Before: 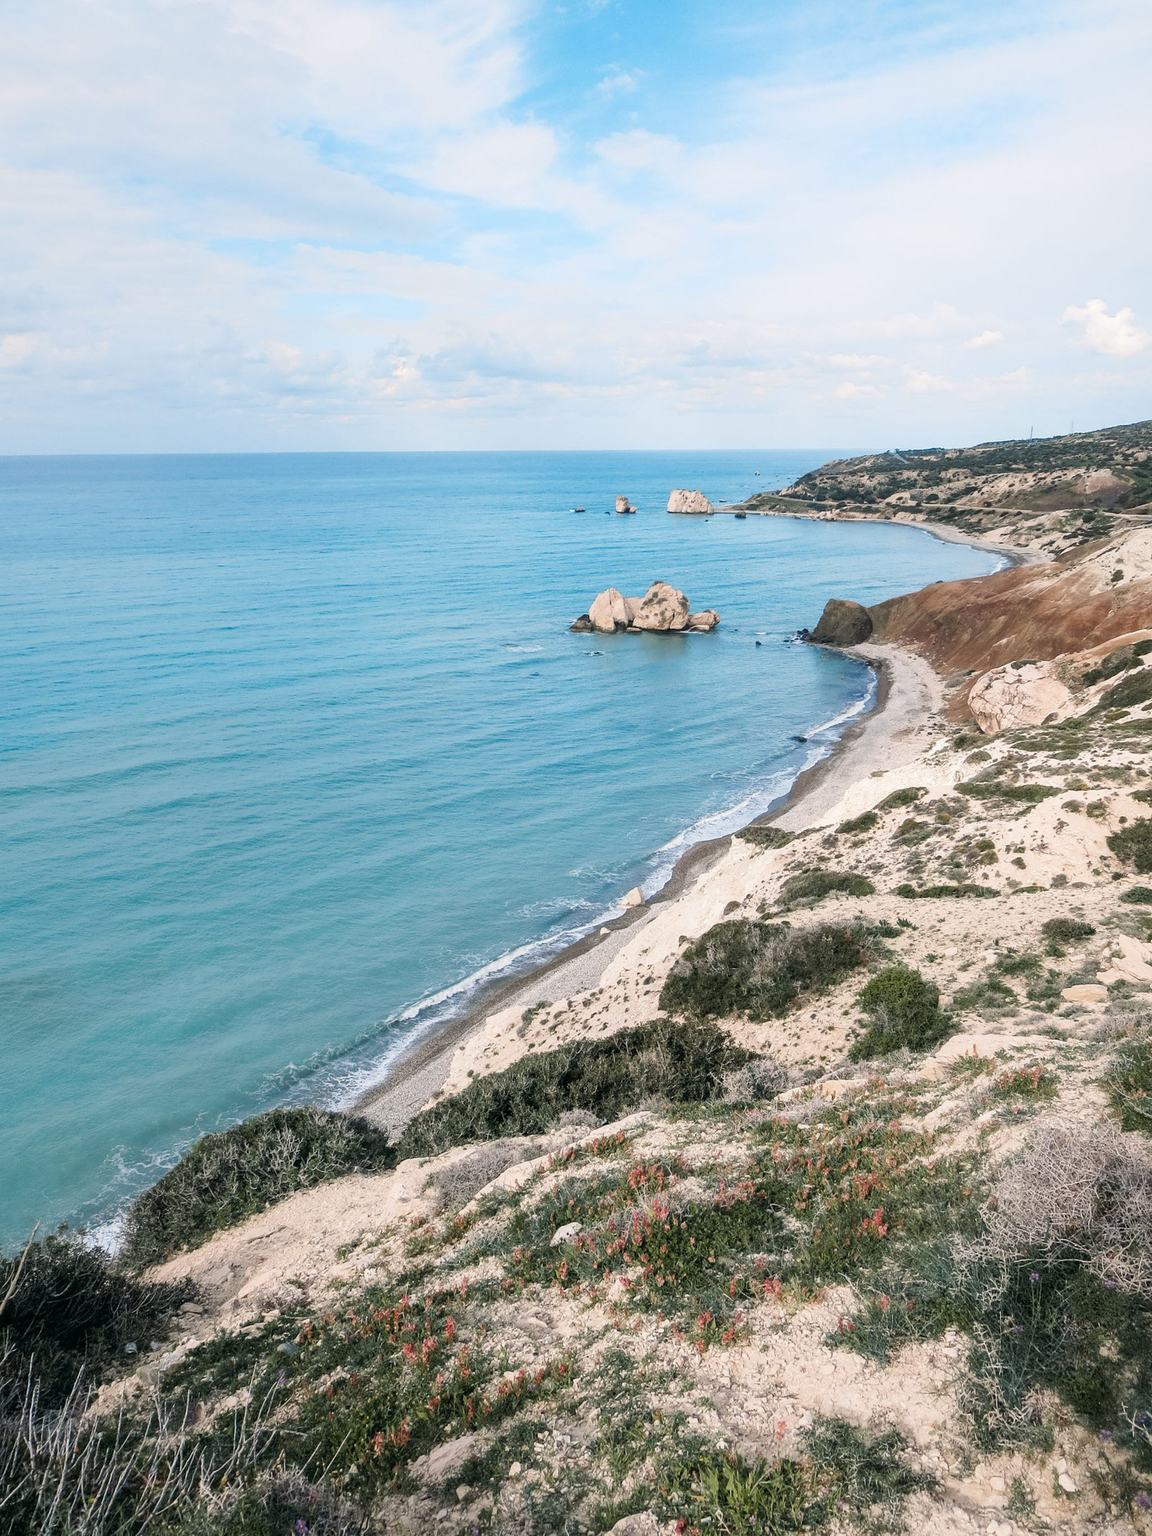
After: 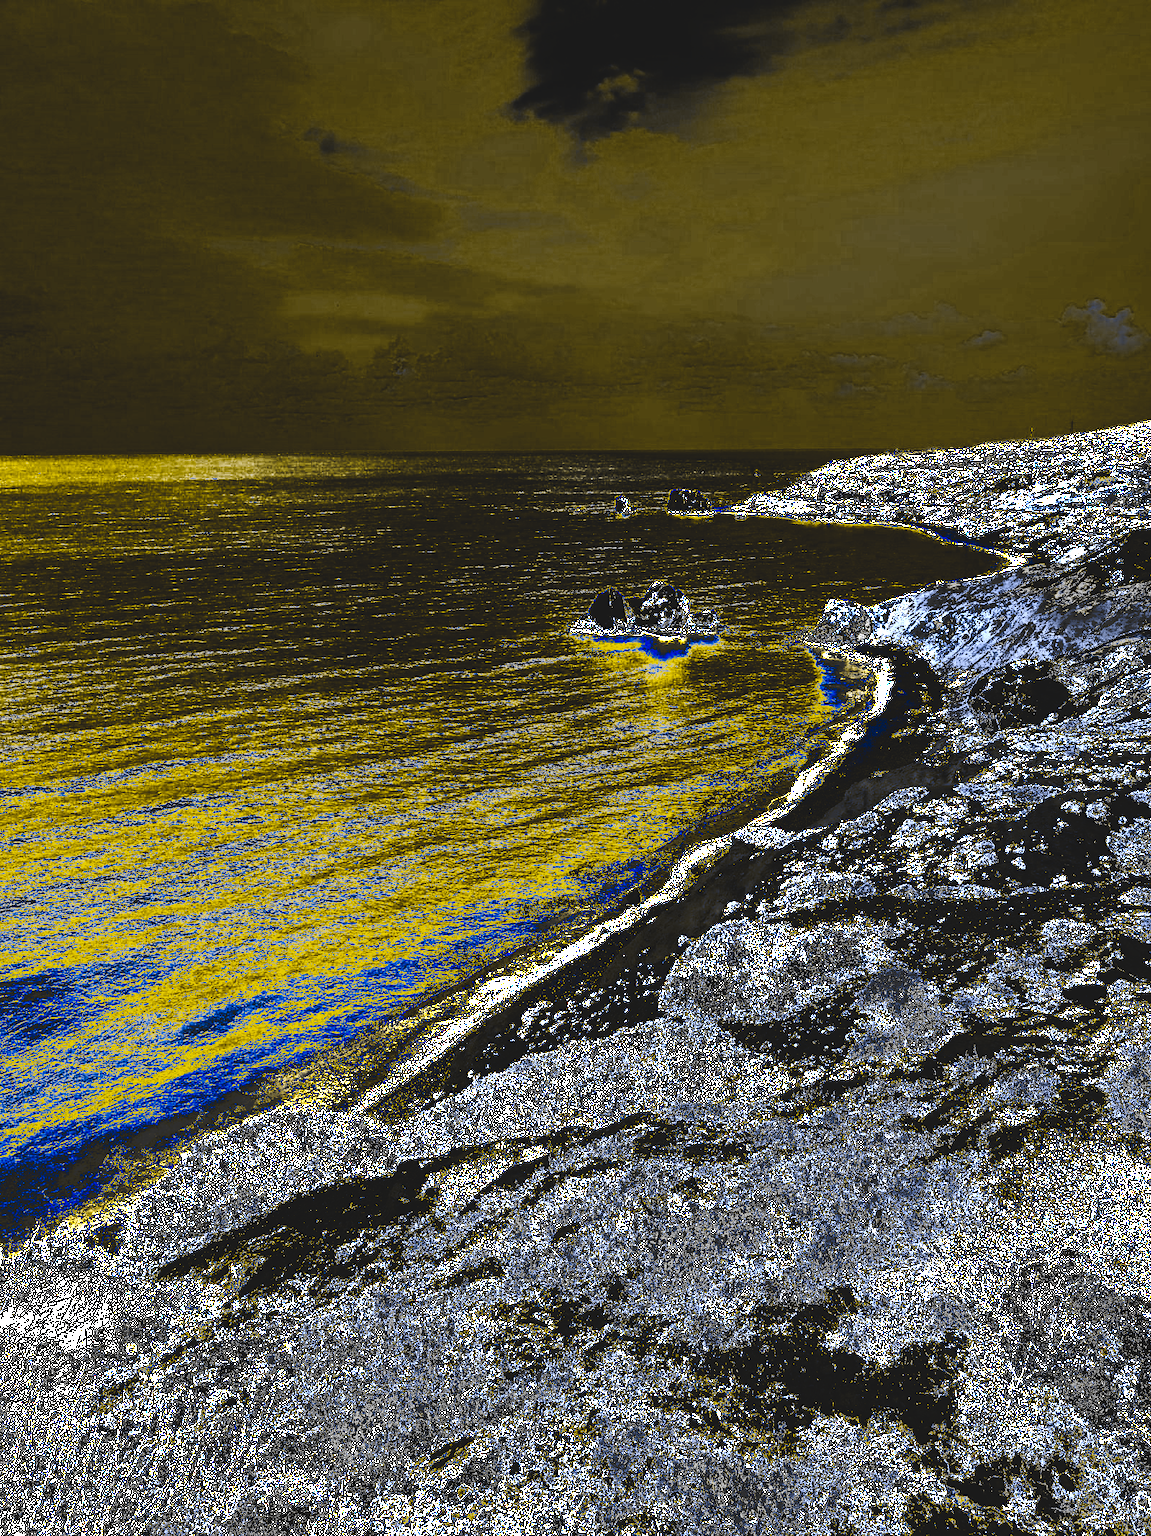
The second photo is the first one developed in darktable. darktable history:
tone curve: curves: ch0 [(0, 0) (0.003, 0.99) (0.011, 0.983) (0.025, 0.934) (0.044, 0.719) (0.069, 0.382) (0.1, 0.204) (0.136, 0.093) (0.177, 0.094) (0.224, 0.093) (0.277, 0.098) (0.335, 0.214) (0.399, 0.616) (0.468, 0.827) (0.543, 0.464) (0.623, 0.145) (0.709, 0.127) (0.801, 0.187) (0.898, 0.203) (1, 1)], preserve colors none
color look up table: target L [0.003, 0.001, 32.84, 34.55, 34.1, 31.73, 34.03, 33.18, 32.76, 107.33, 105.15, 31.1, 33.39, 32.61, 32.39, 32.32, 35.87, 37.9, 34.55, 106.82, 110.56, 33.47, 32.02, 128.73, 33.32, 34.63, 32.84, 31.87, 33.86, 33.54, 107.33, 107.59, 116.9, 32.53, 33.39, 34.32, 34.25, 32.17, 31.1, 0.006, 37.53, 33.32, 32.84, 33.39, 32.84, 30.92, 33.25, 106.44, 31.28], target a [0, 0, 0.001 ×7, 0.003, 0.003, 0.001 ×8, 0.003, 0.003, 0.001, 0.001, 0.002, 0.001 ×6, 0.003, 0.003, 0.003, 0.001 ×6, 0, 0.001 ×5, -2.209, 0.001, 0.003, 0.001], target b [0, 0, -0.009 ×7, -0.022, -0.022, -0.008, -0.009, -0.009, -0.01, -0.008, -0.009, -0.01, -0.009, -0.022, -0.021, -0.009, -0.008, -0.016, -0.009 ×6, -0.022, -0.022, -0.019, -0.009 ×4, -0.008, -0.008, 0, -0.01, -0.009 ×4, 53.31, -0.009, -0.022, -0.008], num patches 49
